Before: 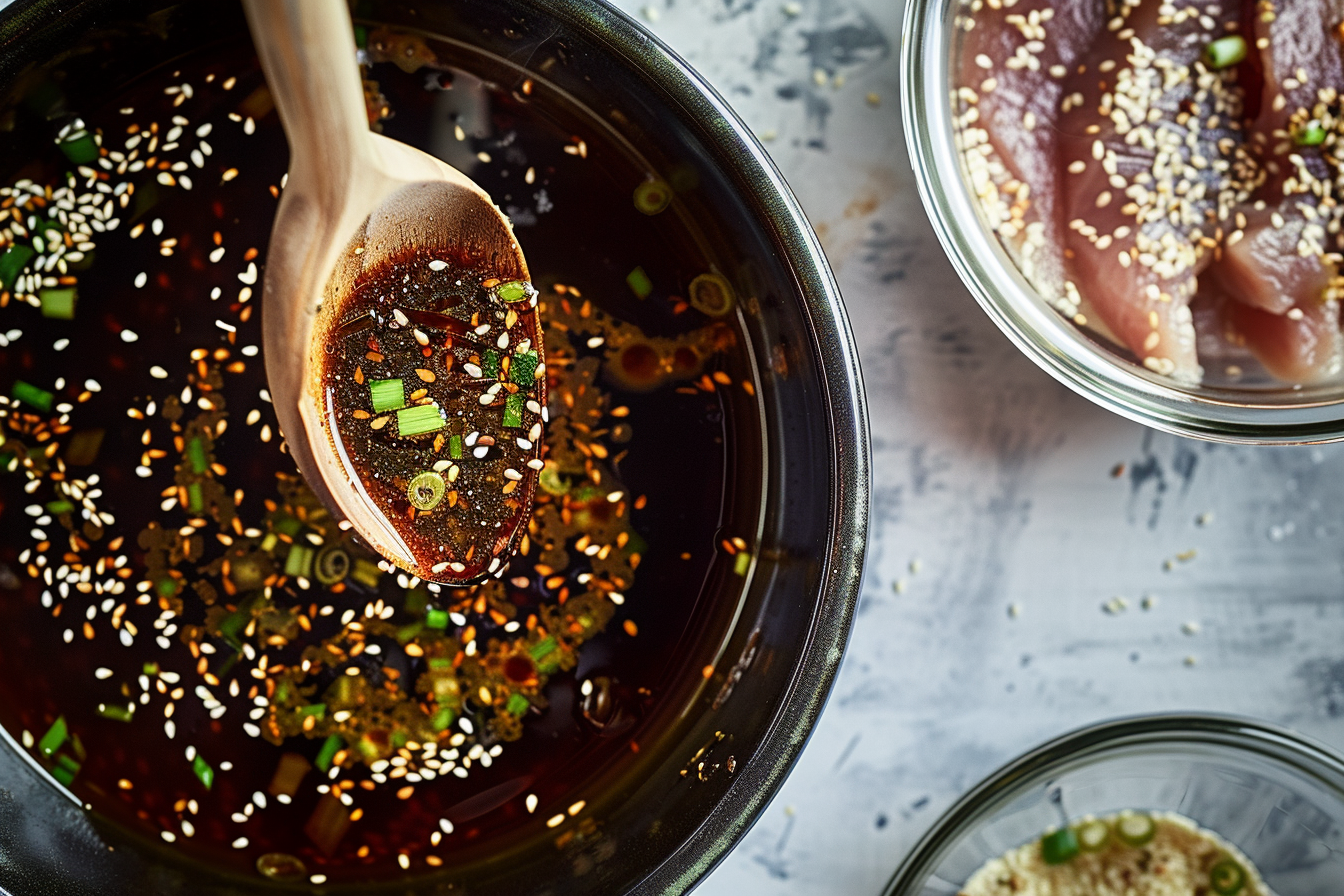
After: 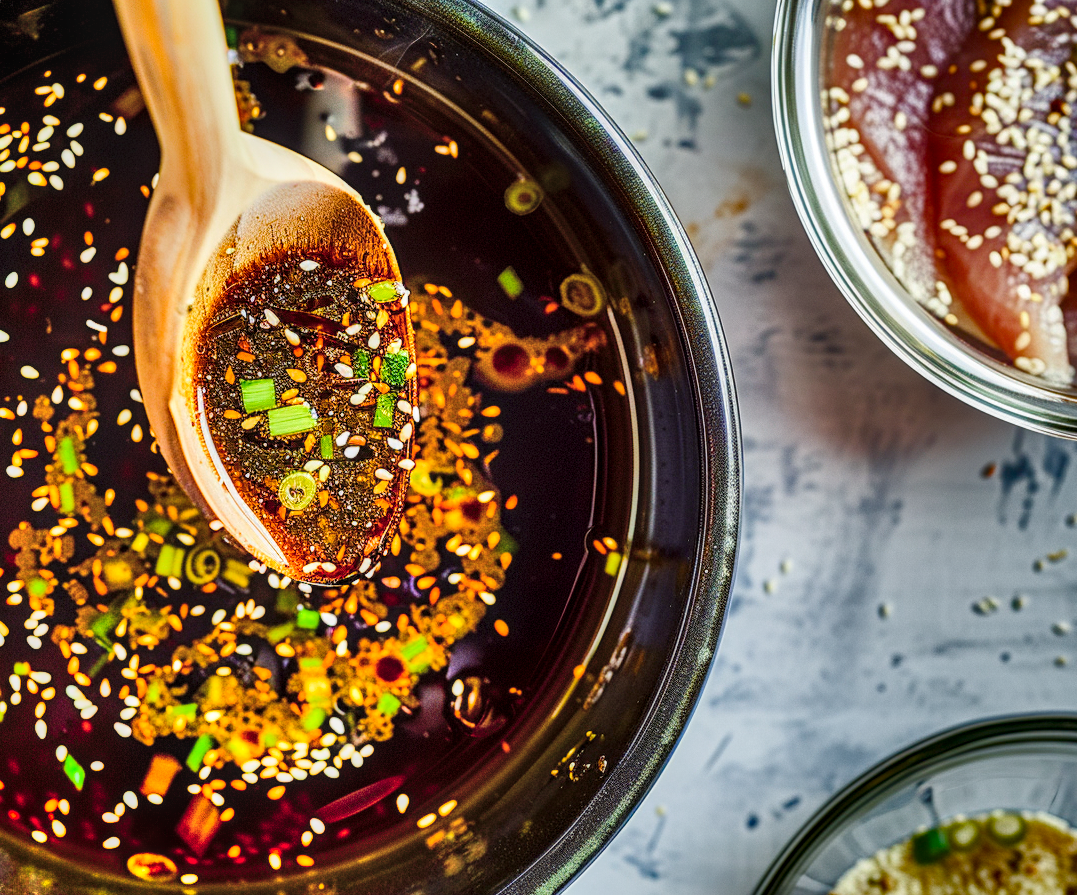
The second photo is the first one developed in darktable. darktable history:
crop and rotate: left 9.608%, right 10.195%
color balance rgb: perceptual saturation grading › global saturation 39.534%, perceptual saturation grading › highlights -25.122%, perceptual saturation grading › mid-tones 34.435%, perceptual saturation grading › shadows 35.482%
shadows and highlights: radius 122.63, shadows 99.95, white point adjustment -3.04, highlights -98.4, soften with gaussian
local contrast: detail 130%
